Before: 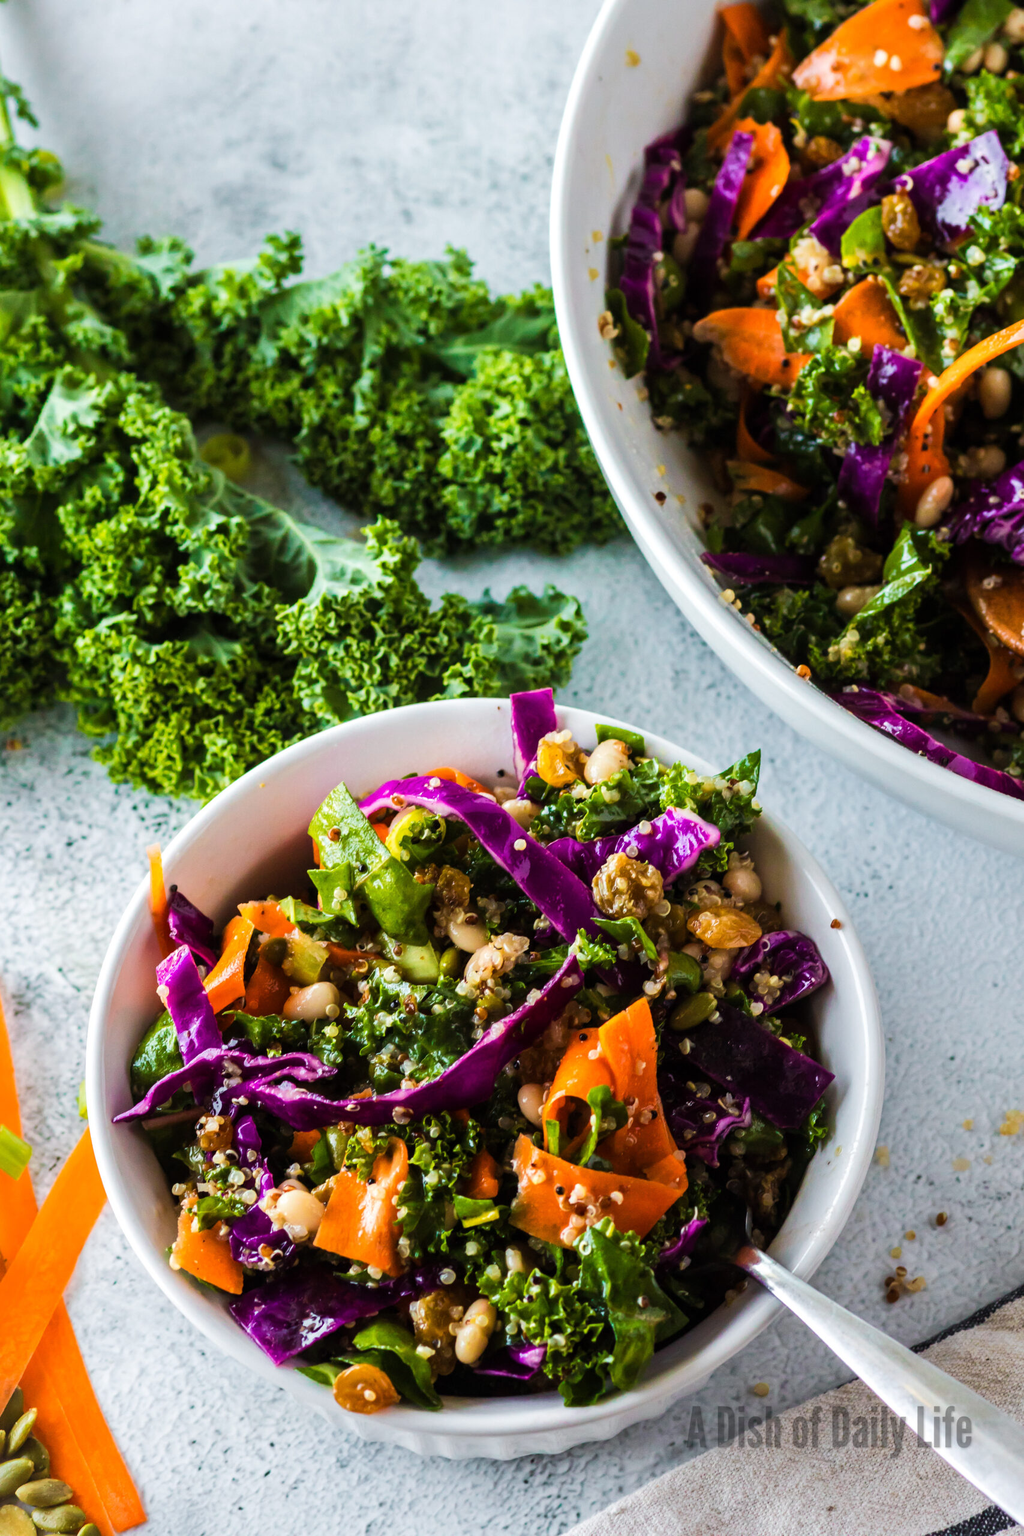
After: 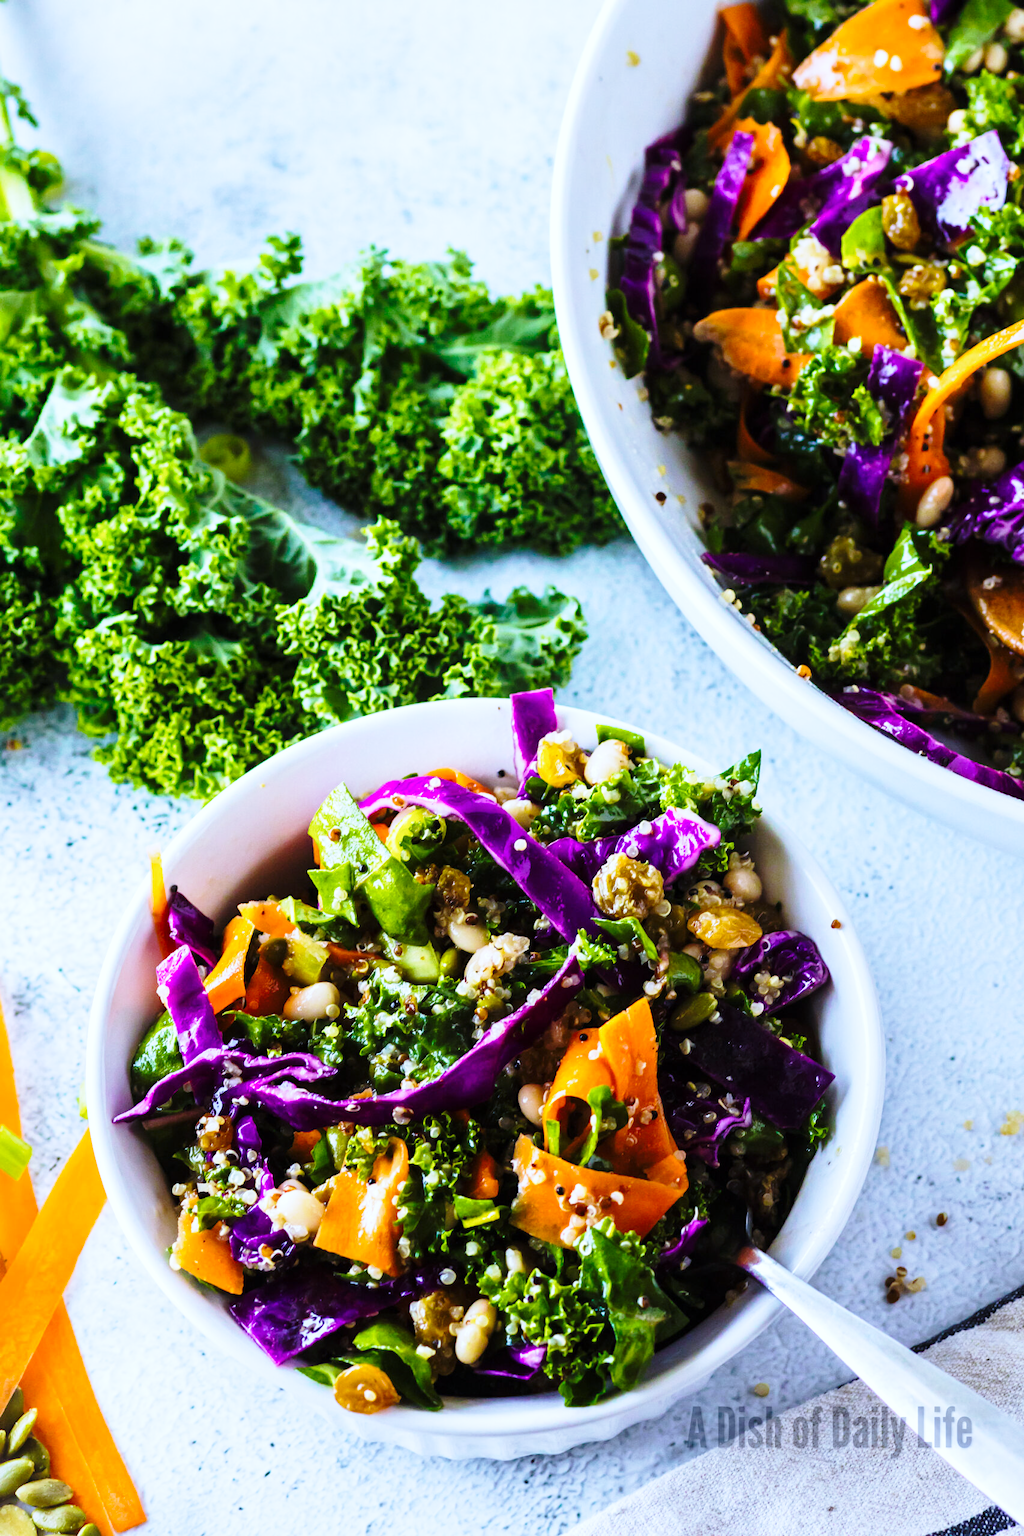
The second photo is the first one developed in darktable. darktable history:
base curve: curves: ch0 [(0, 0) (0.028, 0.03) (0.121, 0.232) (0.46, 0.748) (0.859, 0.968) (1, 1)], preserve colors none
white balance: red 0.871, blue 1.249
